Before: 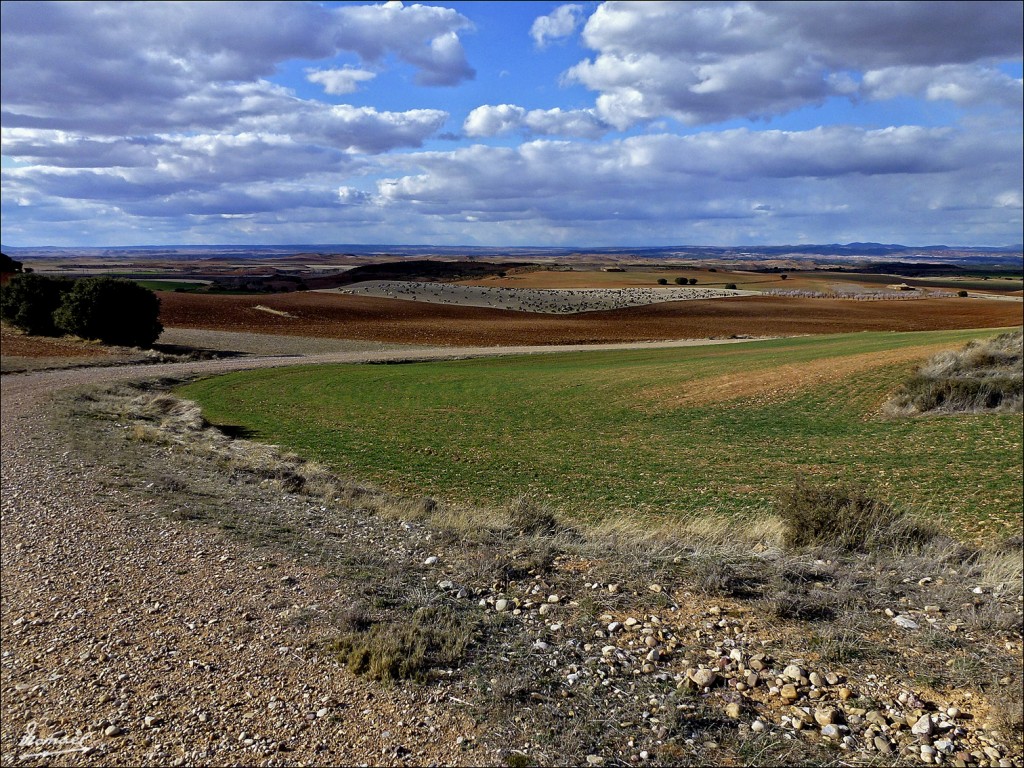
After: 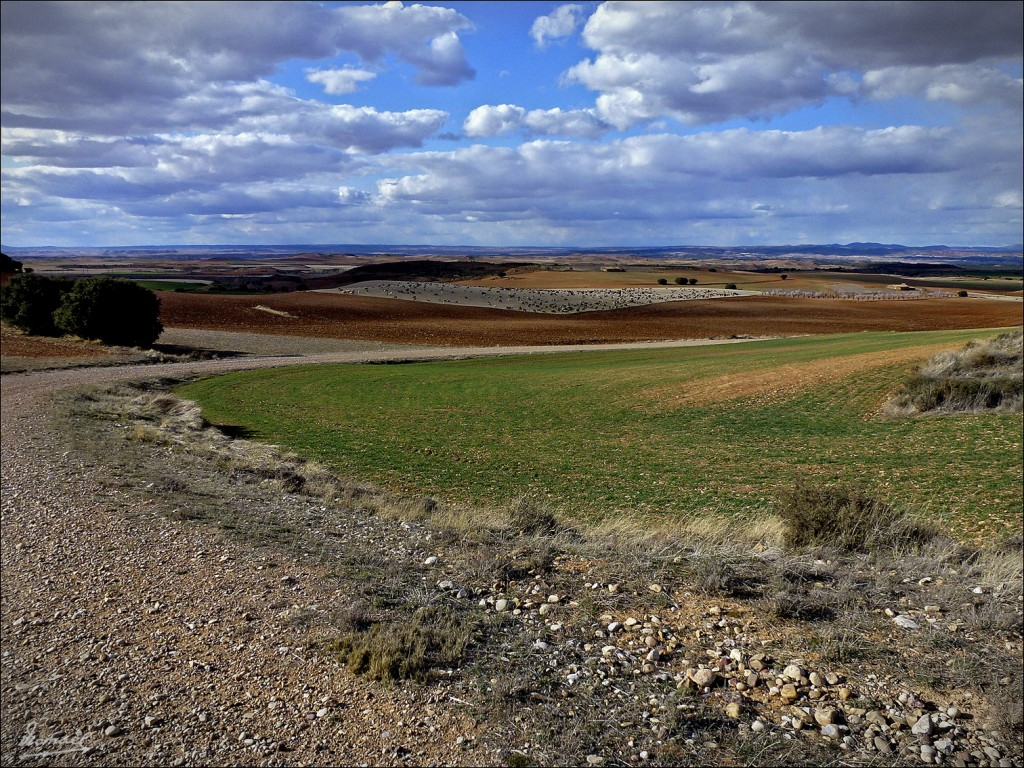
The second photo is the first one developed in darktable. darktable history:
vignetting: fall-off start 99.5%, brightness -0.575, width/height ratio 1.325, unbound false
